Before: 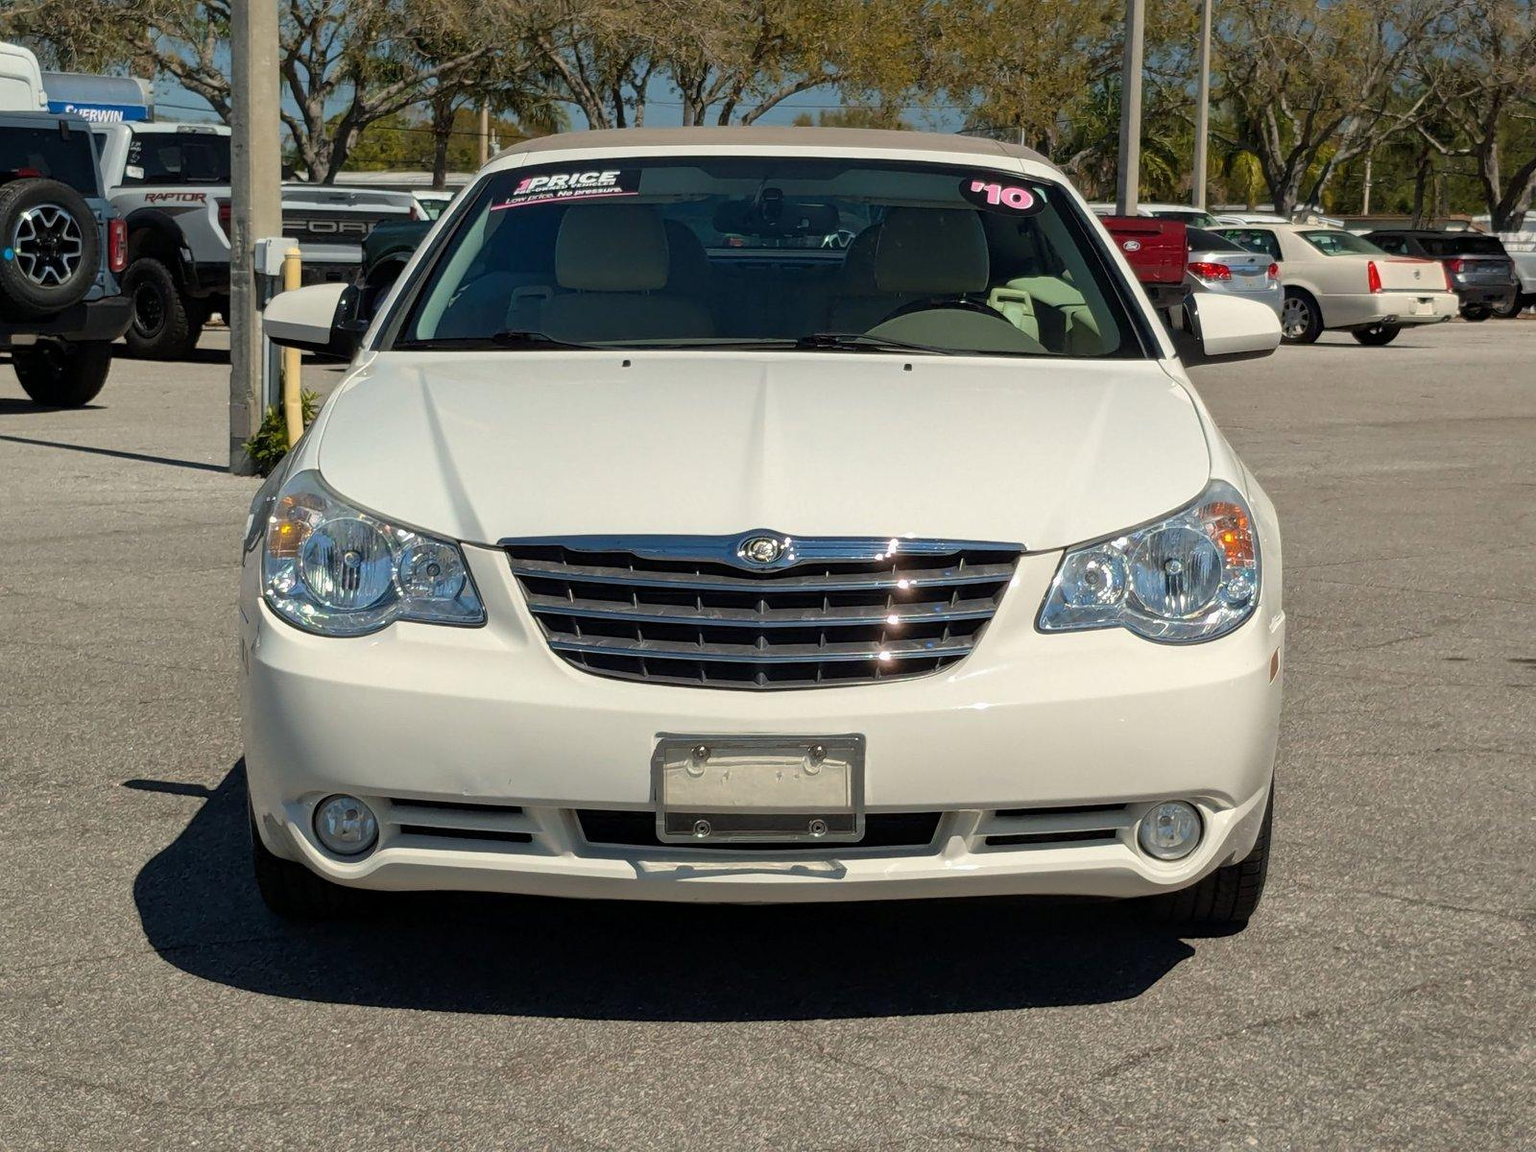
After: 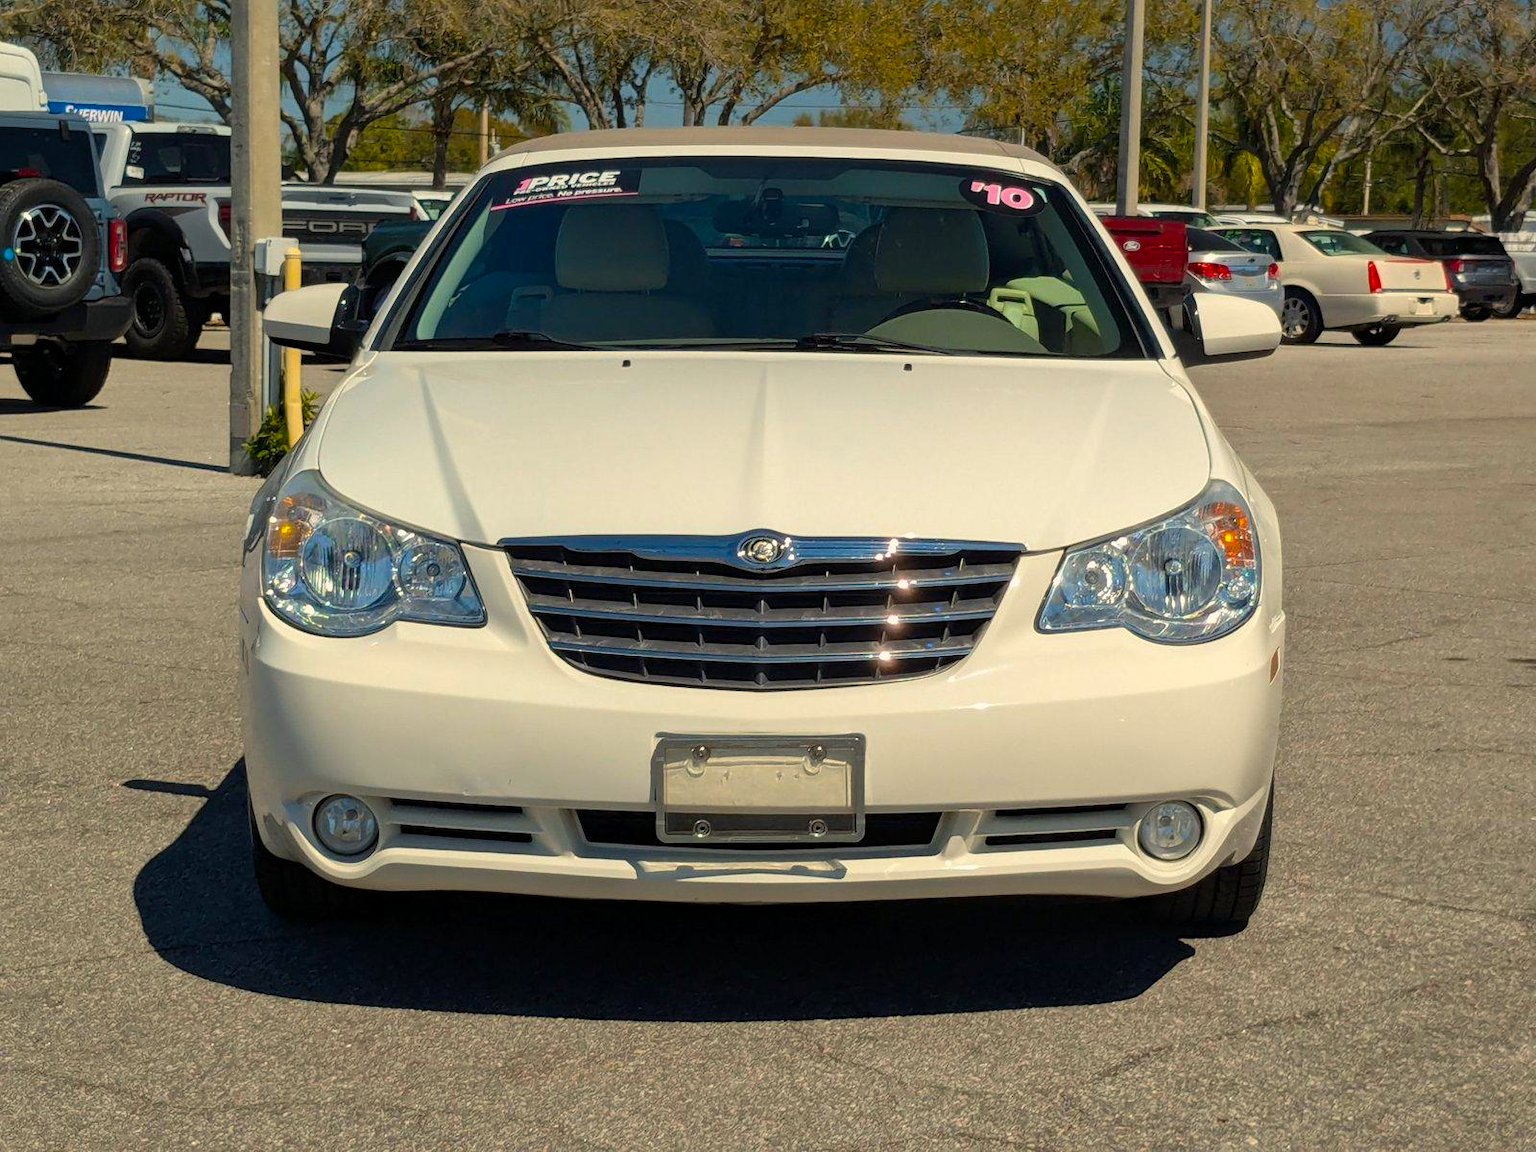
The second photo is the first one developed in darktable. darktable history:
color balance rgb: highlights gain › chroma 3.011%, highlights gain › hue 78.28°, perceptual saturation grading › global saturation 31.214%
